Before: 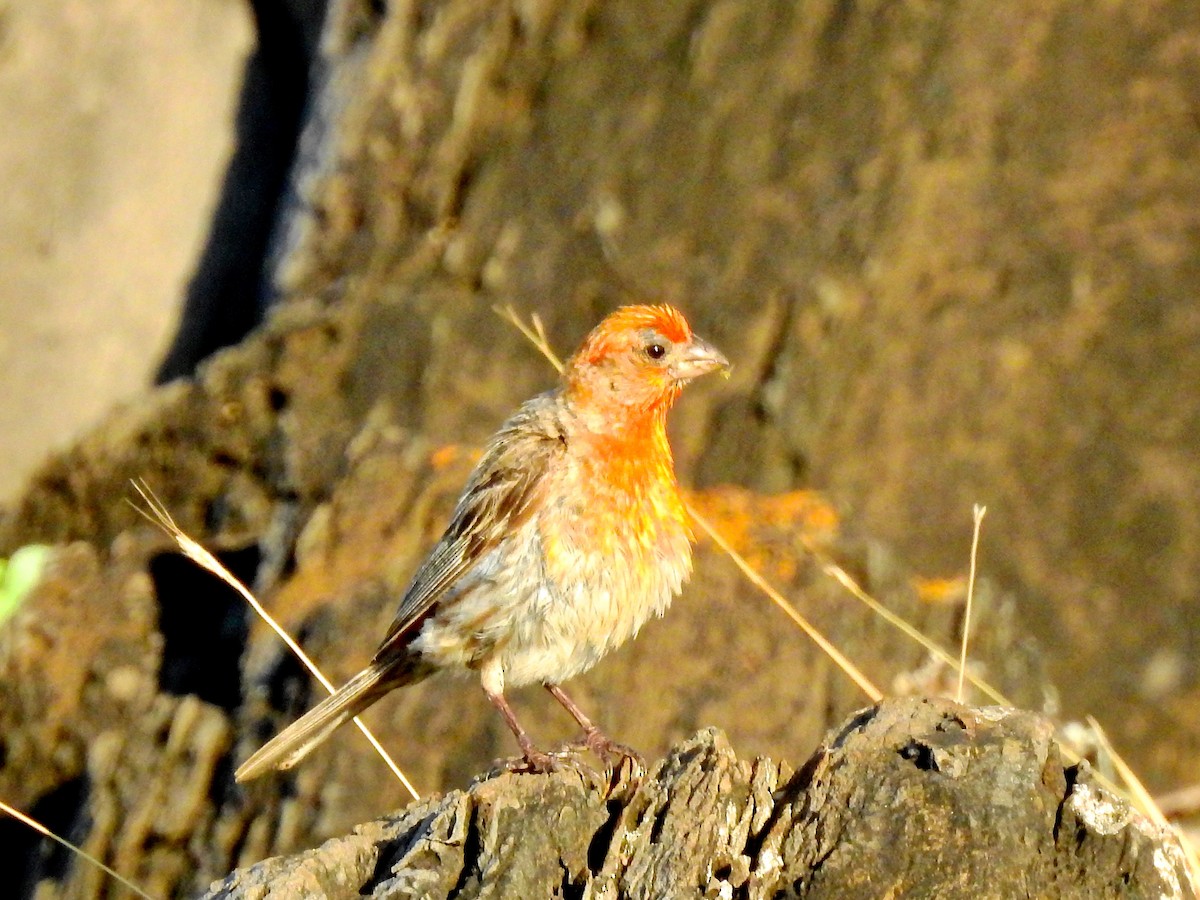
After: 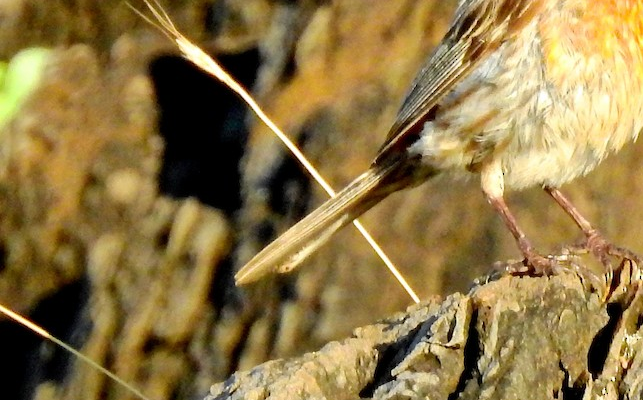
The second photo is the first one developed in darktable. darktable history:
crop and rotate: top 55.244%, right 46.368%, bottom 0.221%
